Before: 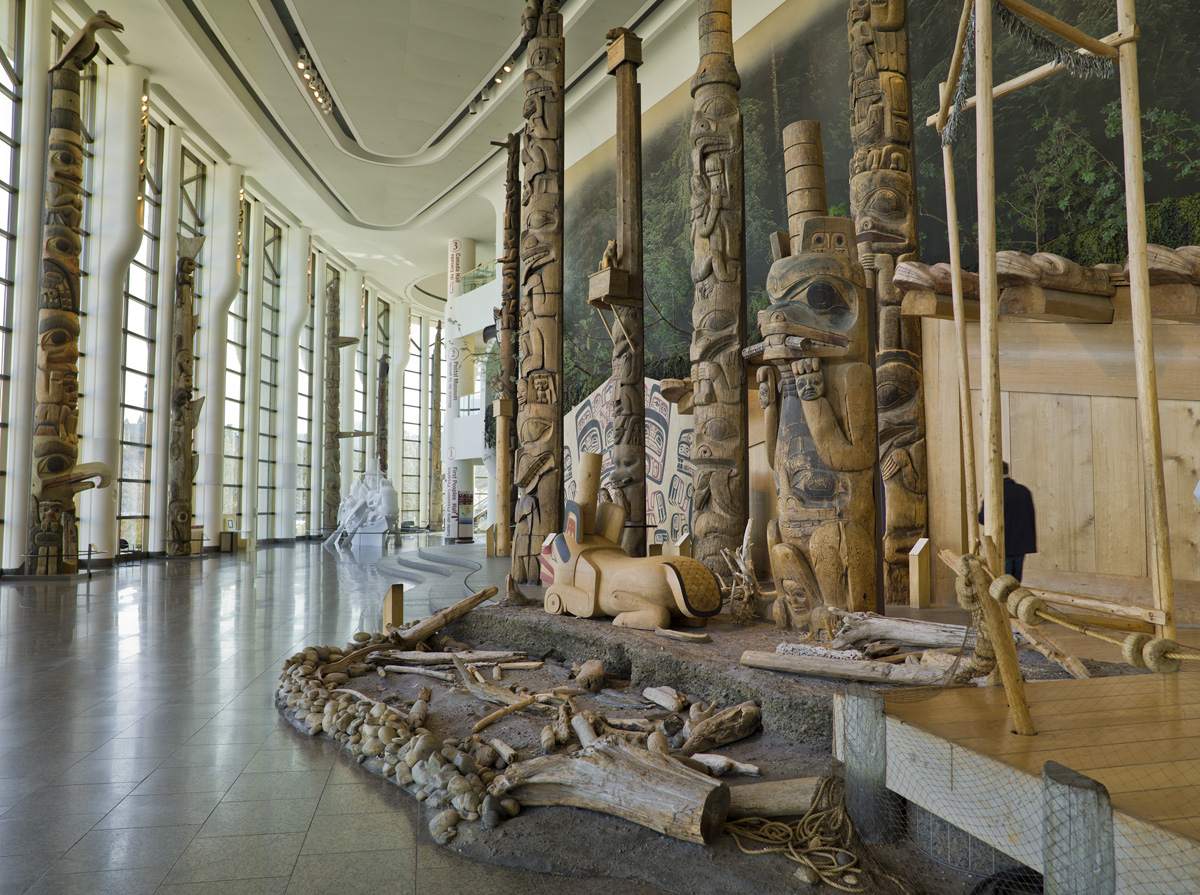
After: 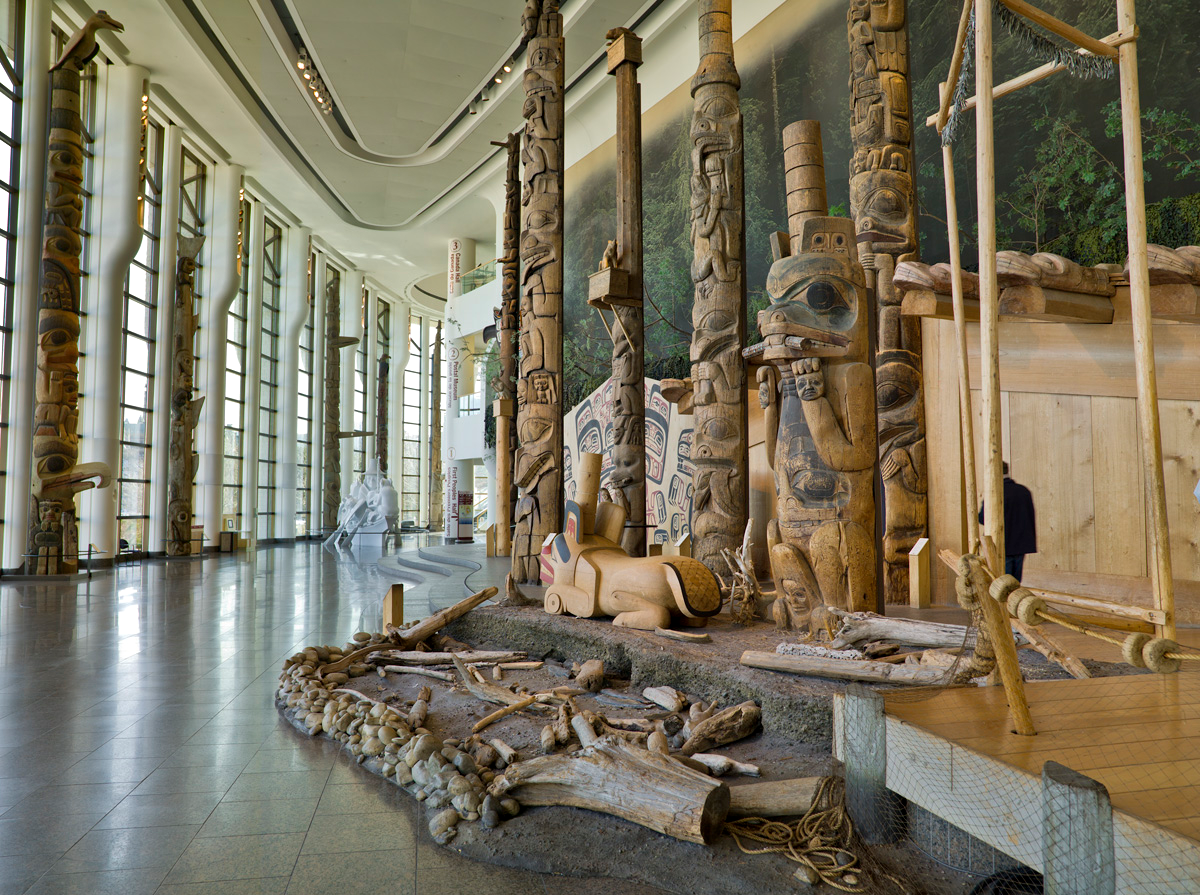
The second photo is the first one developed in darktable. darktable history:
exposure: black level correction 0.001, exposure 0.14 EV, compensate highlight preservation false
shadows and highlights: shadows 20.91, highlights -82.73, soften with gaussian
